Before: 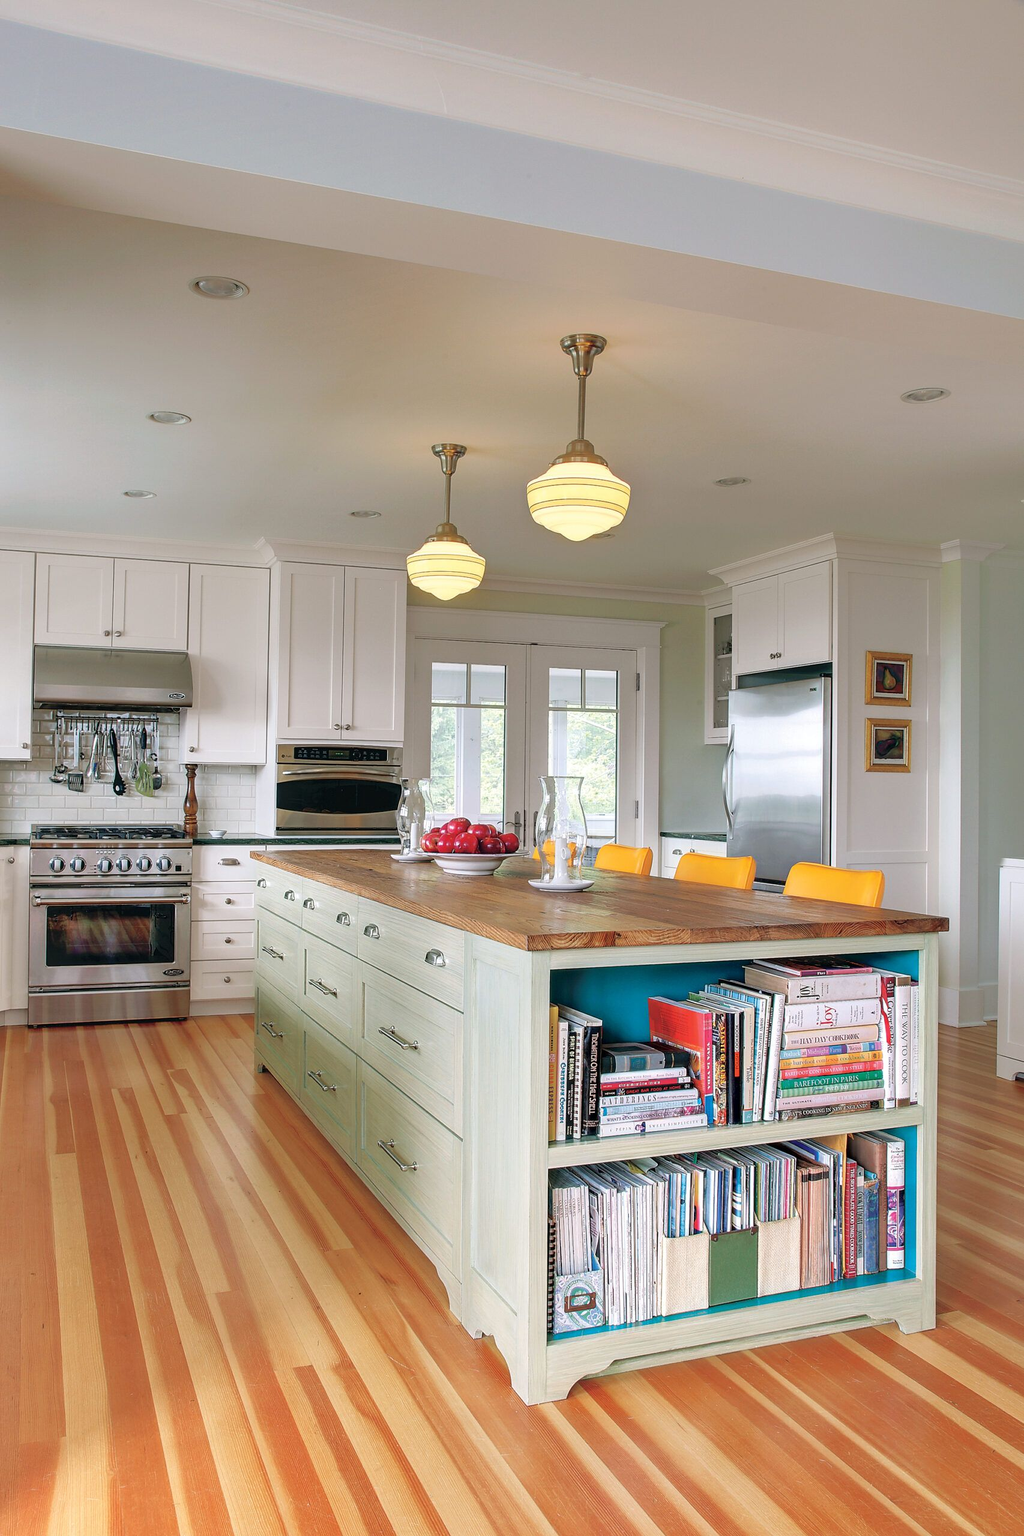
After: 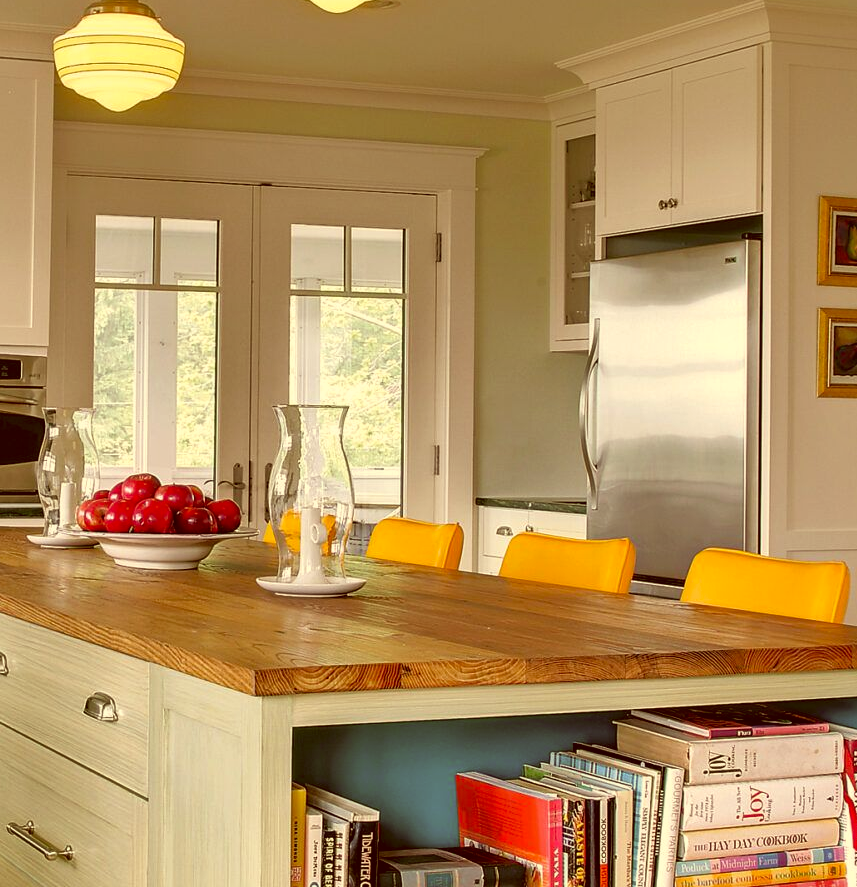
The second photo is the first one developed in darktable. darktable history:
shadows and highlights: soften with gaussian
color correction: highlights a* 1.12, highlights b* 24.26, shadows a* 15.58, shadows b* 24.26
crop: left 36.607%, top 34.735%, right 13.146%, bottom 30.611%
